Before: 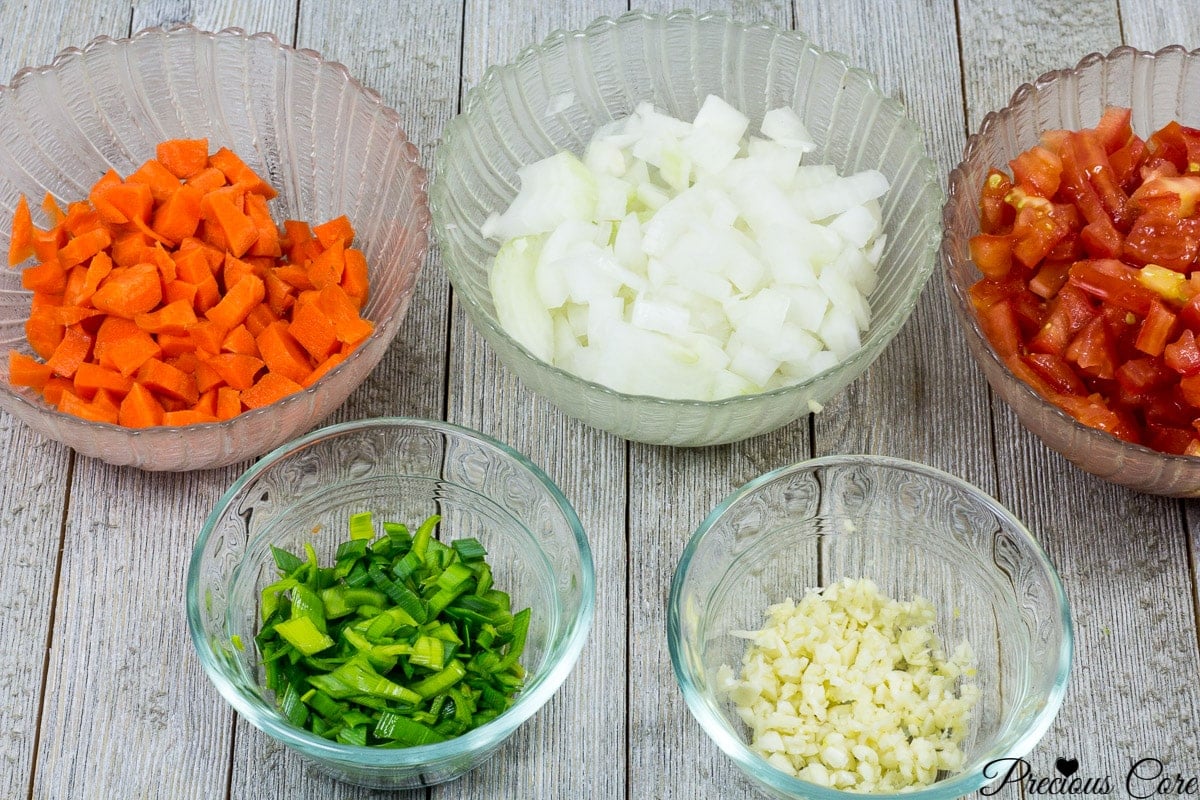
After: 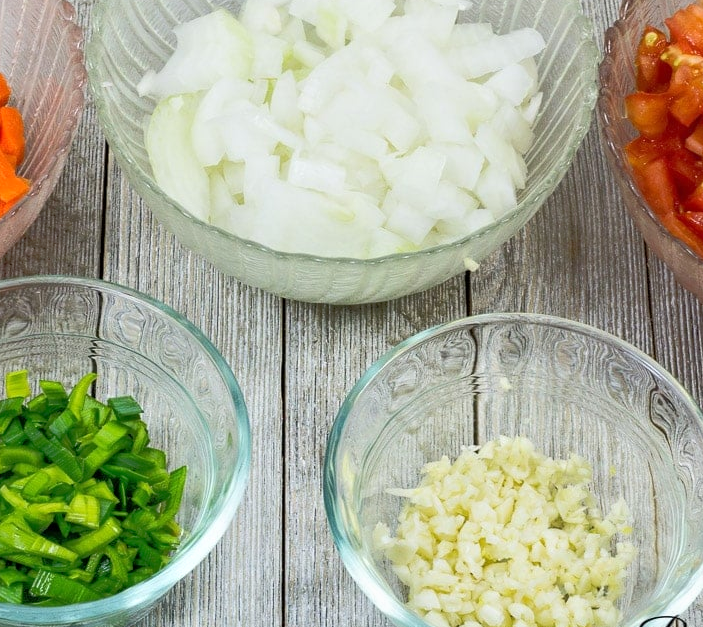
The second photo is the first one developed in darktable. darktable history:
tone equalizer: -8 EV -0.505 EV, -7 EV -0.331 EV, -6 EV -0.11 EV, -5 EV 0.374 EV, -4 EV 0.991 EV, -3 EV 0.782 EV, -2 EV -0.005 EV, -1 EV 0.138 EV, +0 EV -0.031 EV
crop and rotate: left 28.669%, top 17.786%, right 12.702%, bottom 3.833%
exposure: compensate exposure bias true, compensate highlight preservation false
